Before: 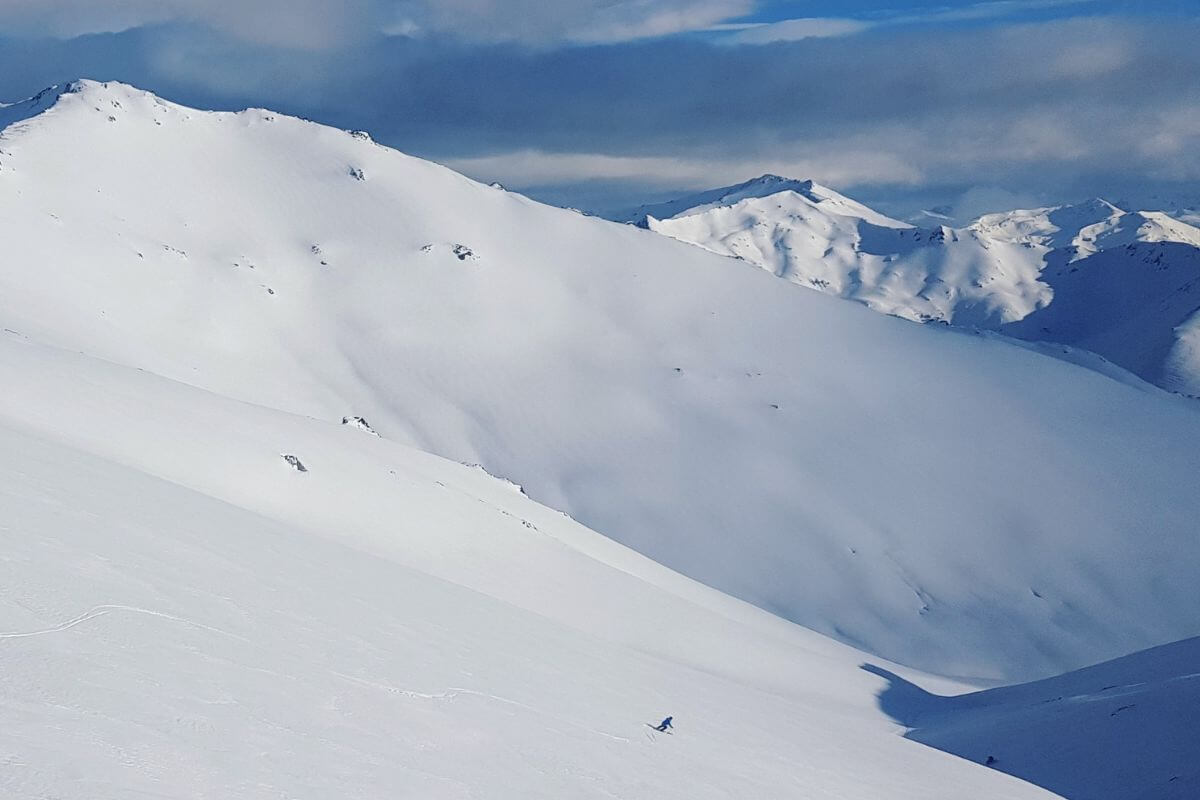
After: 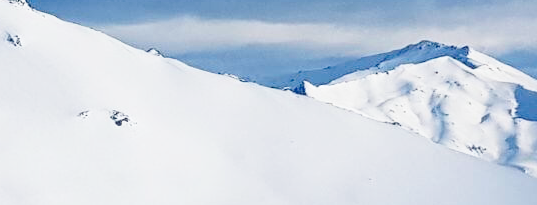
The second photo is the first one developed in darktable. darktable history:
crop: left 28.637%, top 16.852%, right 26.602%, bottom 57.495%
color zones: curves: ch0 [(0, 0.5) (0.143, 0.52) (0.286, 0.5) (0.429, 0.5) (0.571, 0.5) (0.714, 0.5) (0.857, 0.5) (1, 0.5)]; ch1 [(0, 0.489) (0.155, 0.45) (0.286, 0.466) (0.429, 0.5) (0.571, 0.5) (0.714, 0.5) (0.857, 0.5) (1, 0.489)], mix 99.99%
base curve: curves: ch0 [(0, 0) (0.028, 0.03) (0.121, 0.232) (0.46, 0.748) (0.859, 0.968) (1, 1)], preserve colors none
